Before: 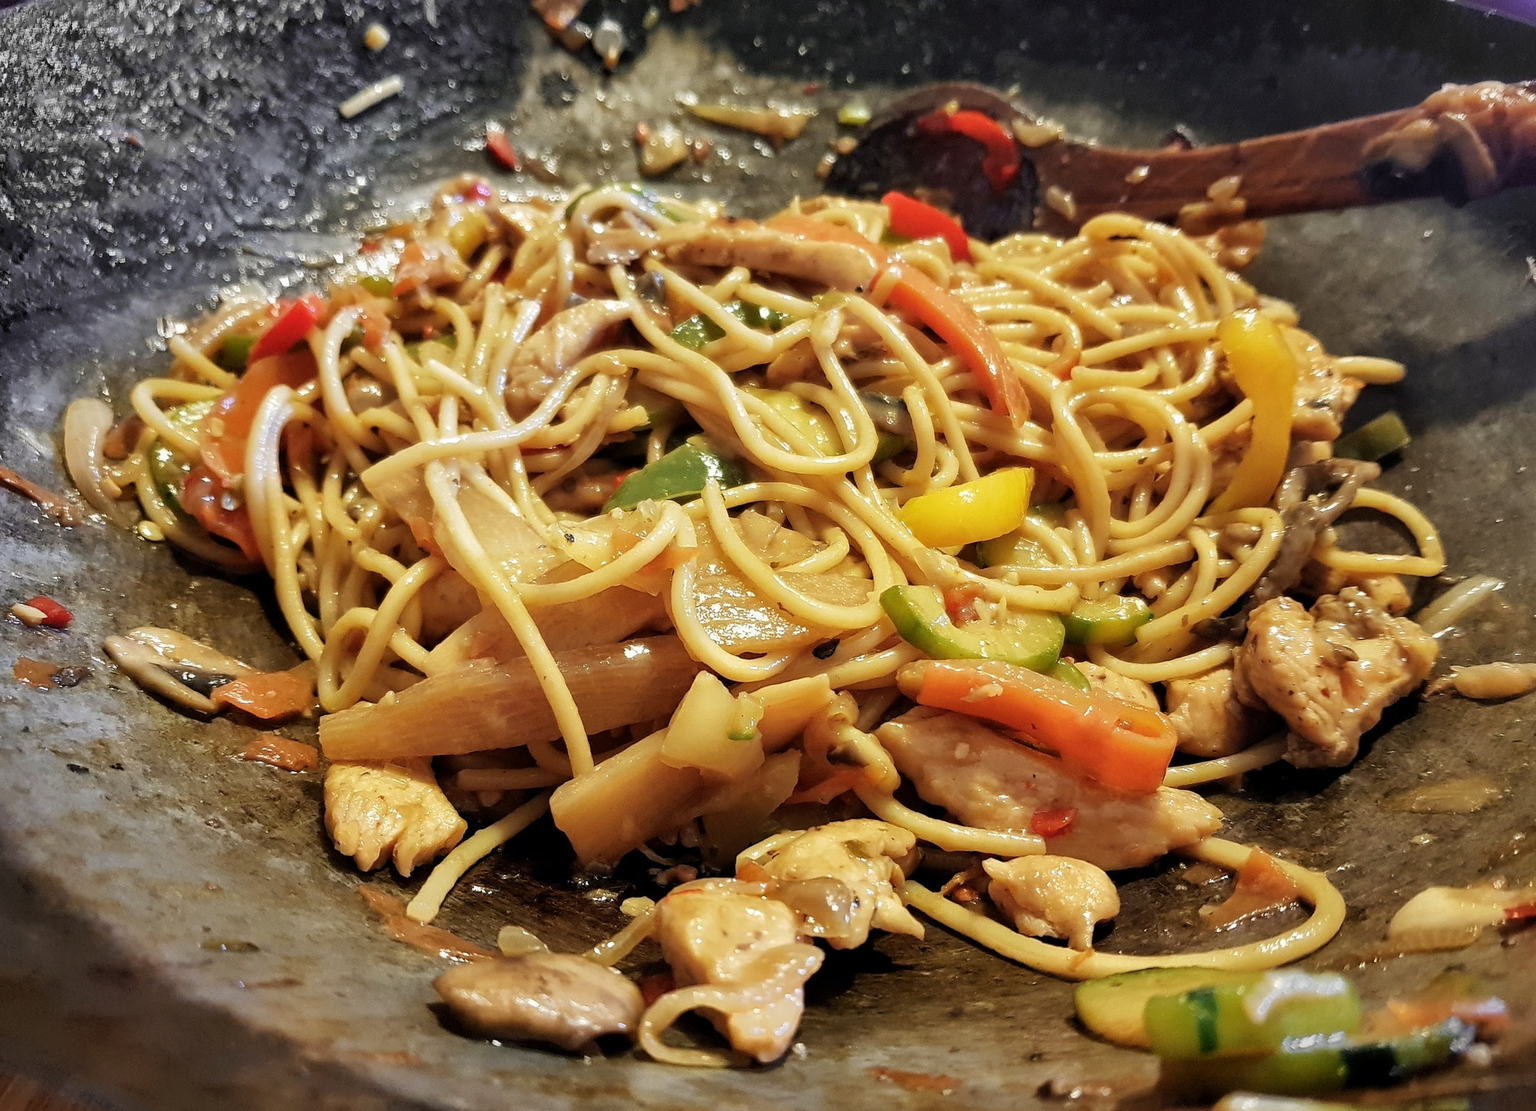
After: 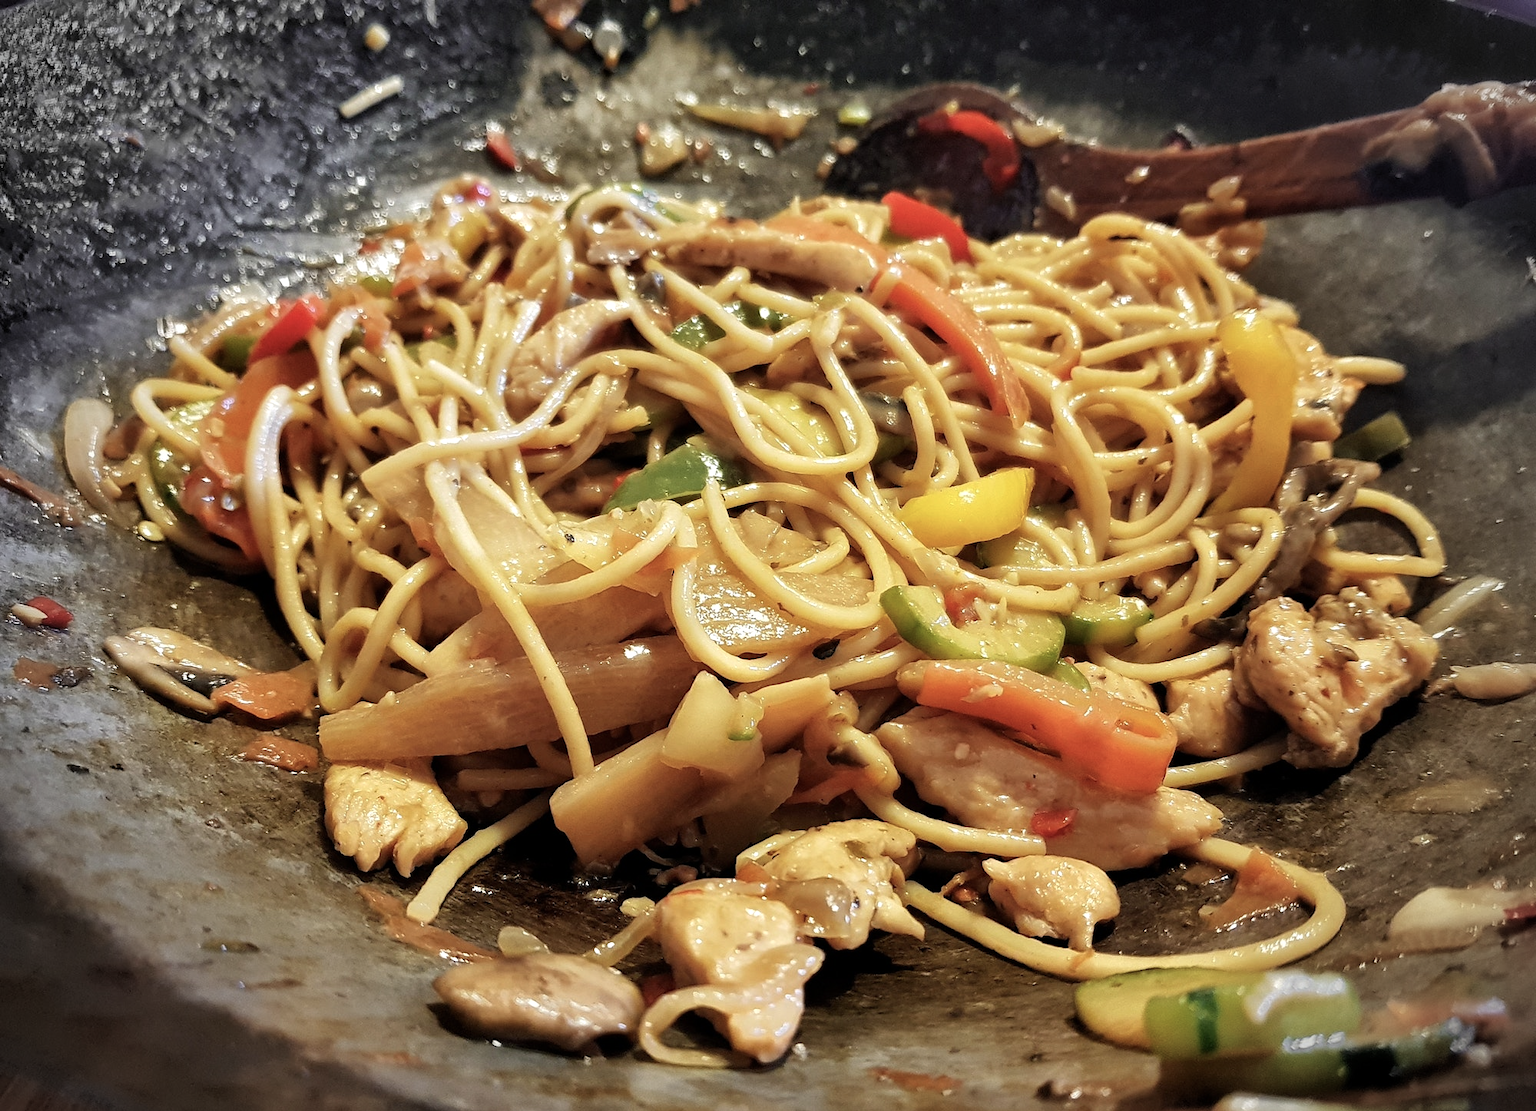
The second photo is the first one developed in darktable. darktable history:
vignetting: unbound false
color balance rgb: power › hue 71.73°, perceptual saturation grading › global saturation -12.151%, contrast 5.737%
